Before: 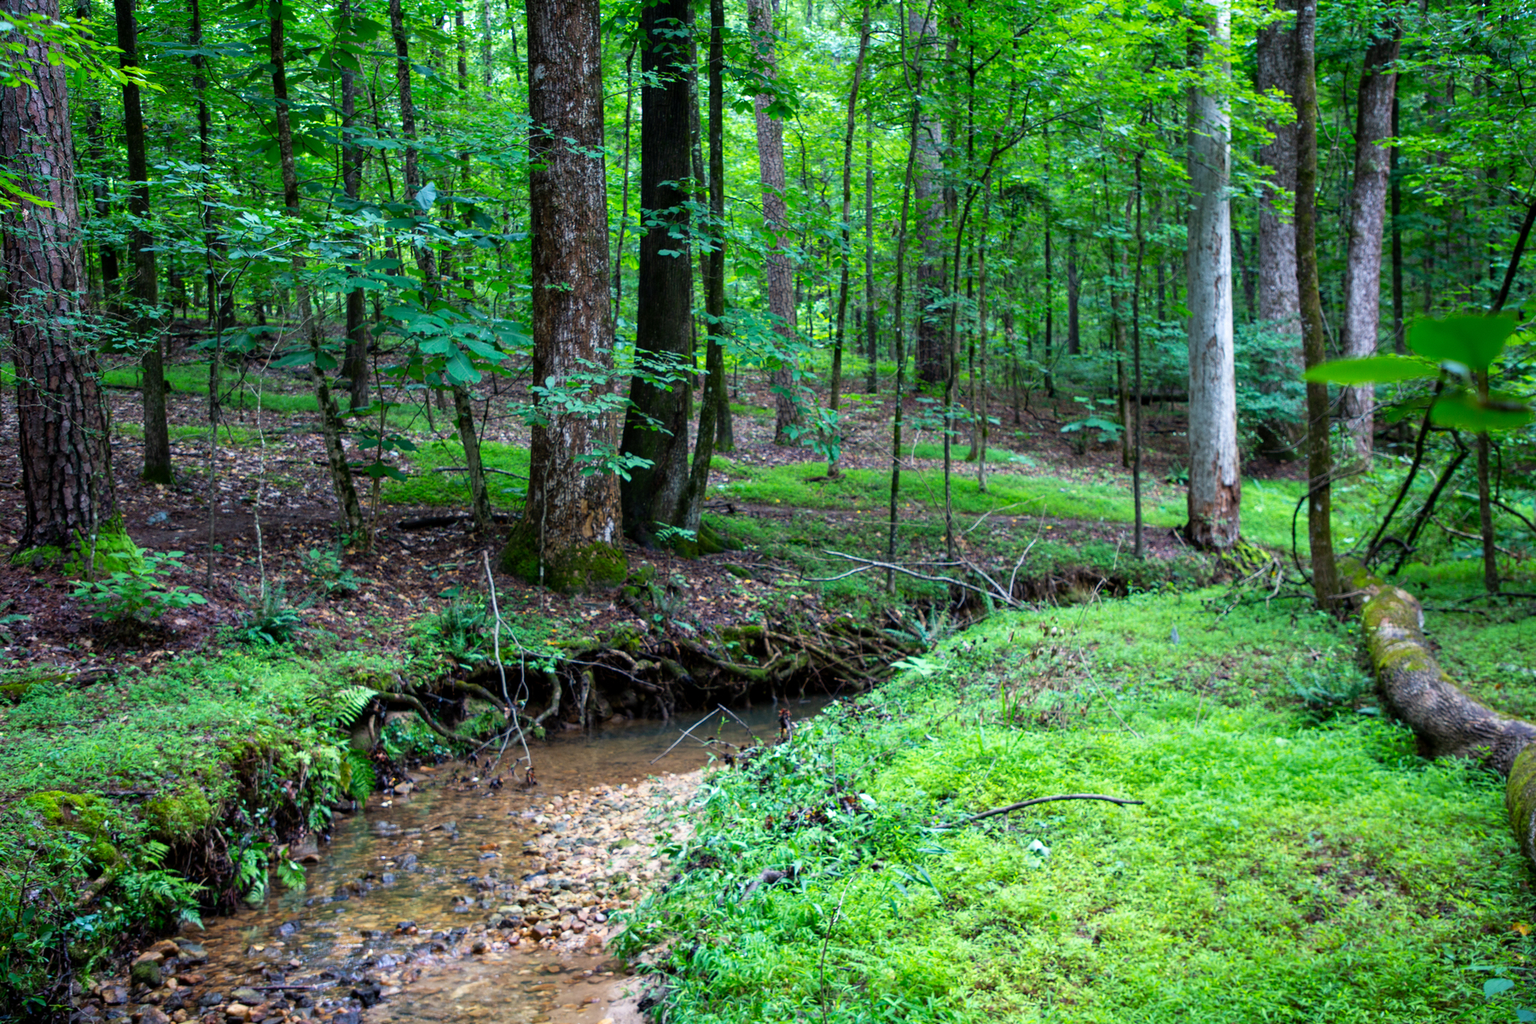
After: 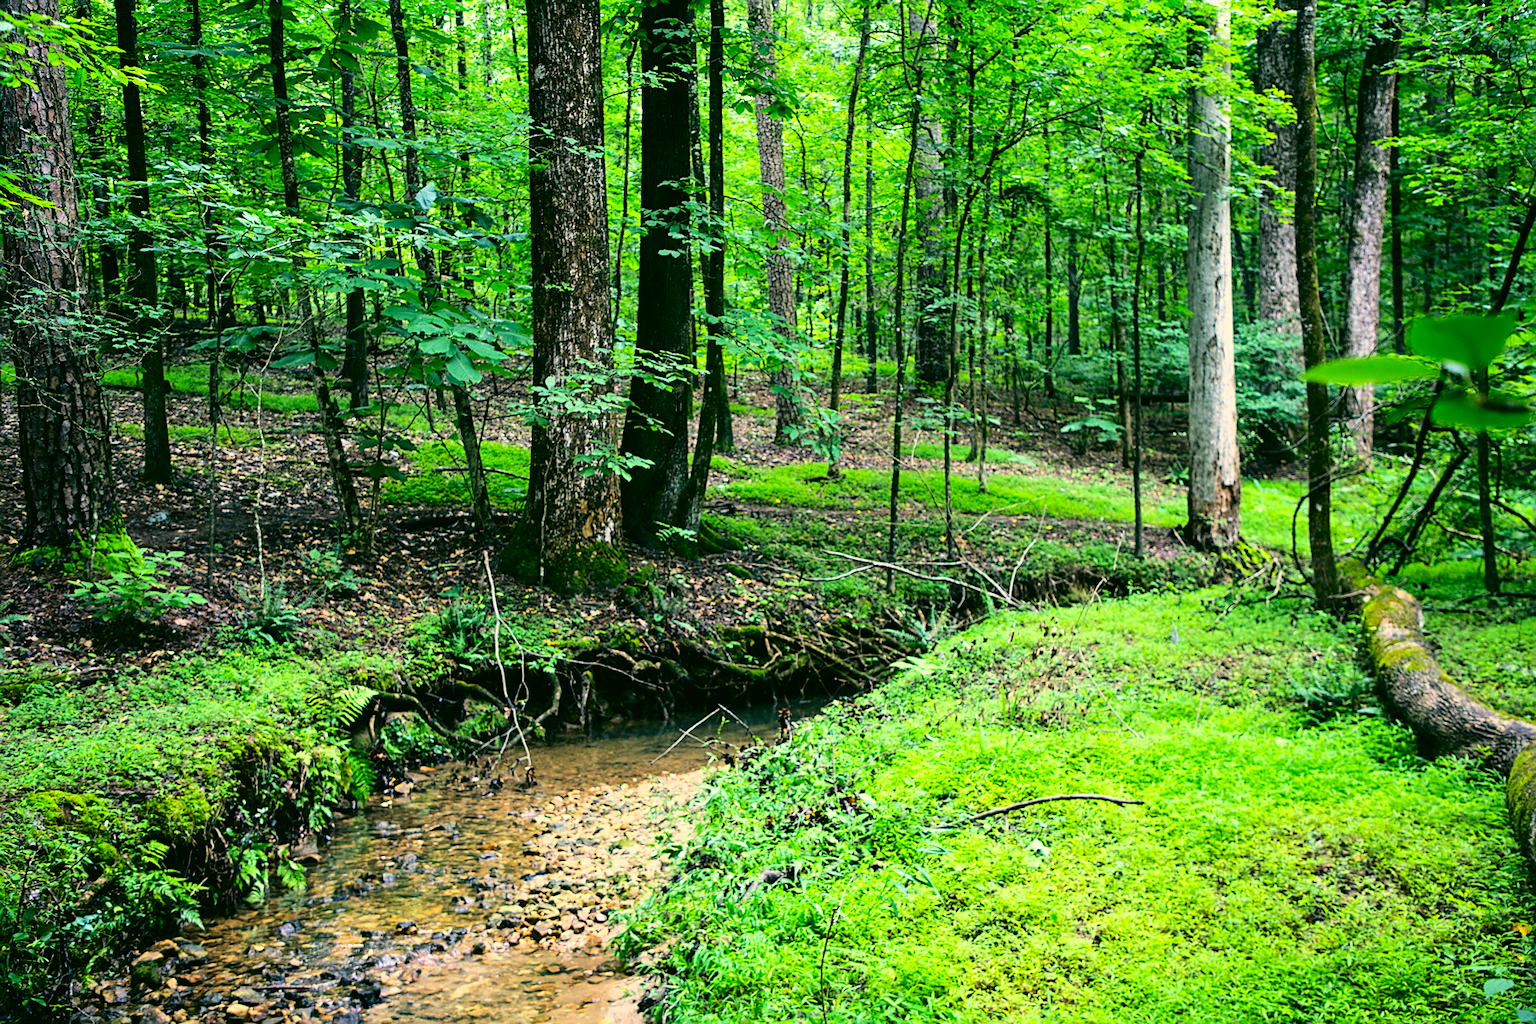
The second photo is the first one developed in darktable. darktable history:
sharpen: on, module defaults
levels: black 0.096%
color correction: highlights a* 5.24, highlights b* 24.53, shadows a* -16.07, shadows b* 3.75
base curve: curves: ch0 [(0, 0) (0.036, 0.025) (0.121, 0.166) (0.206, 0.329) (0.605, 0.79) (1, 1)]
